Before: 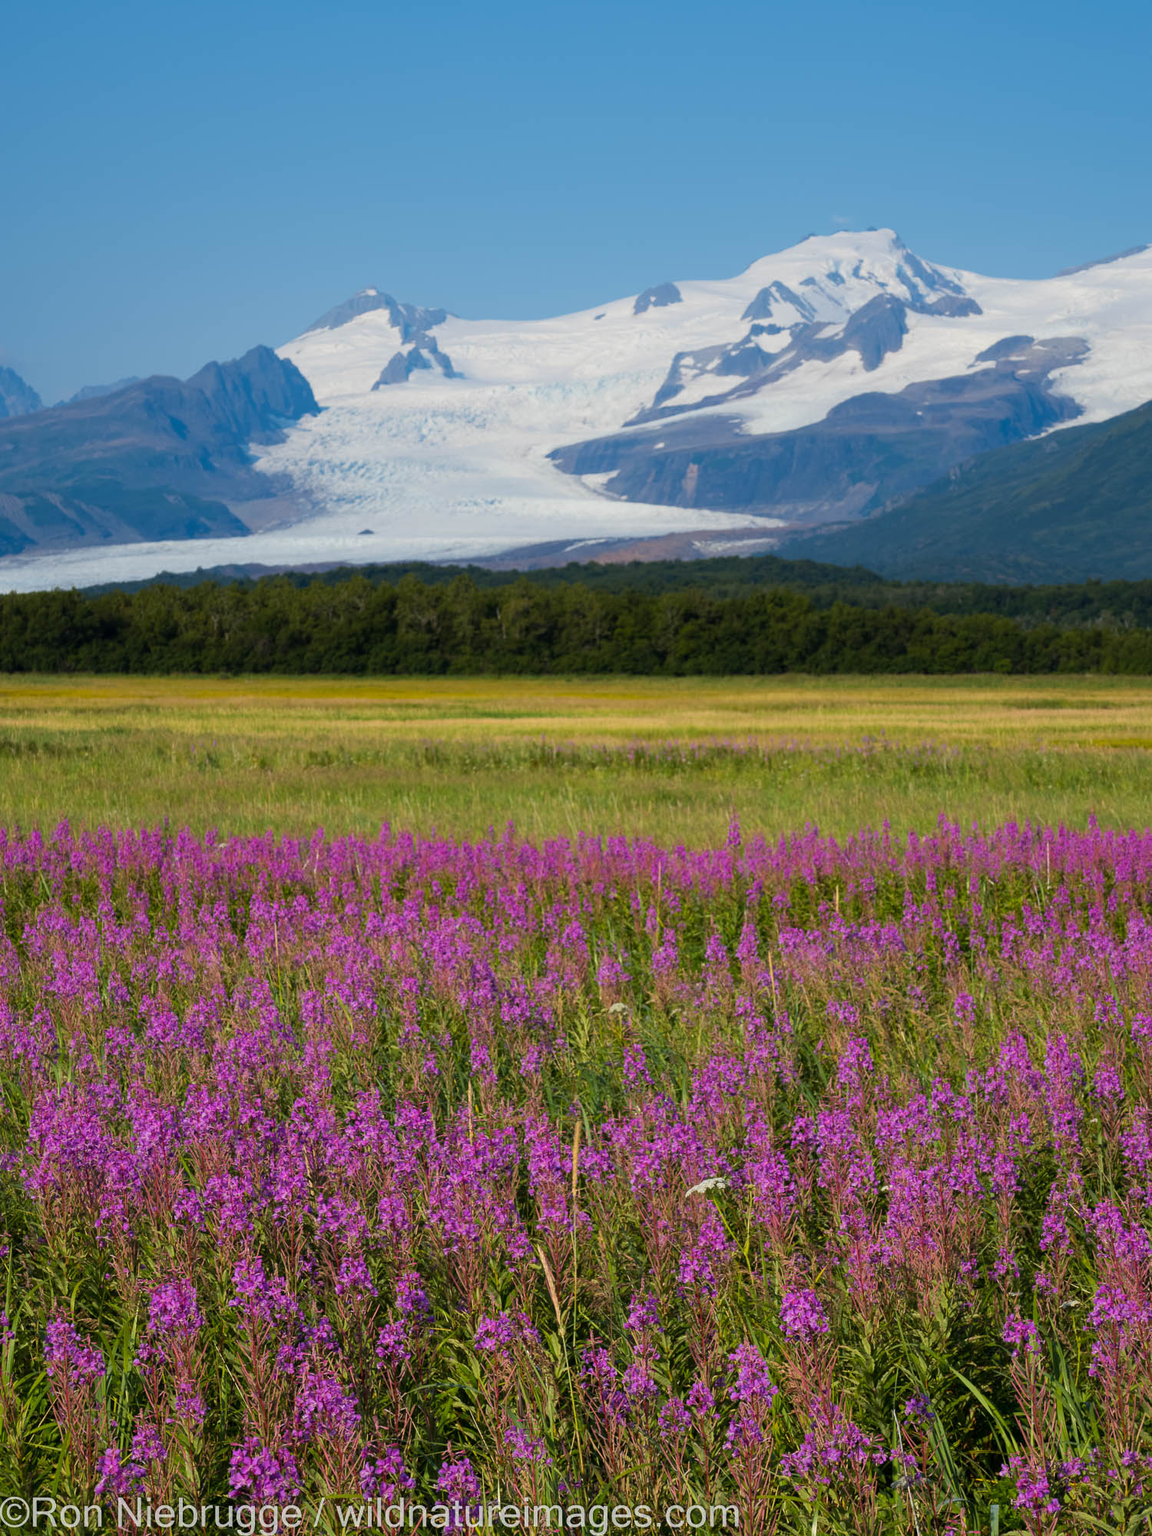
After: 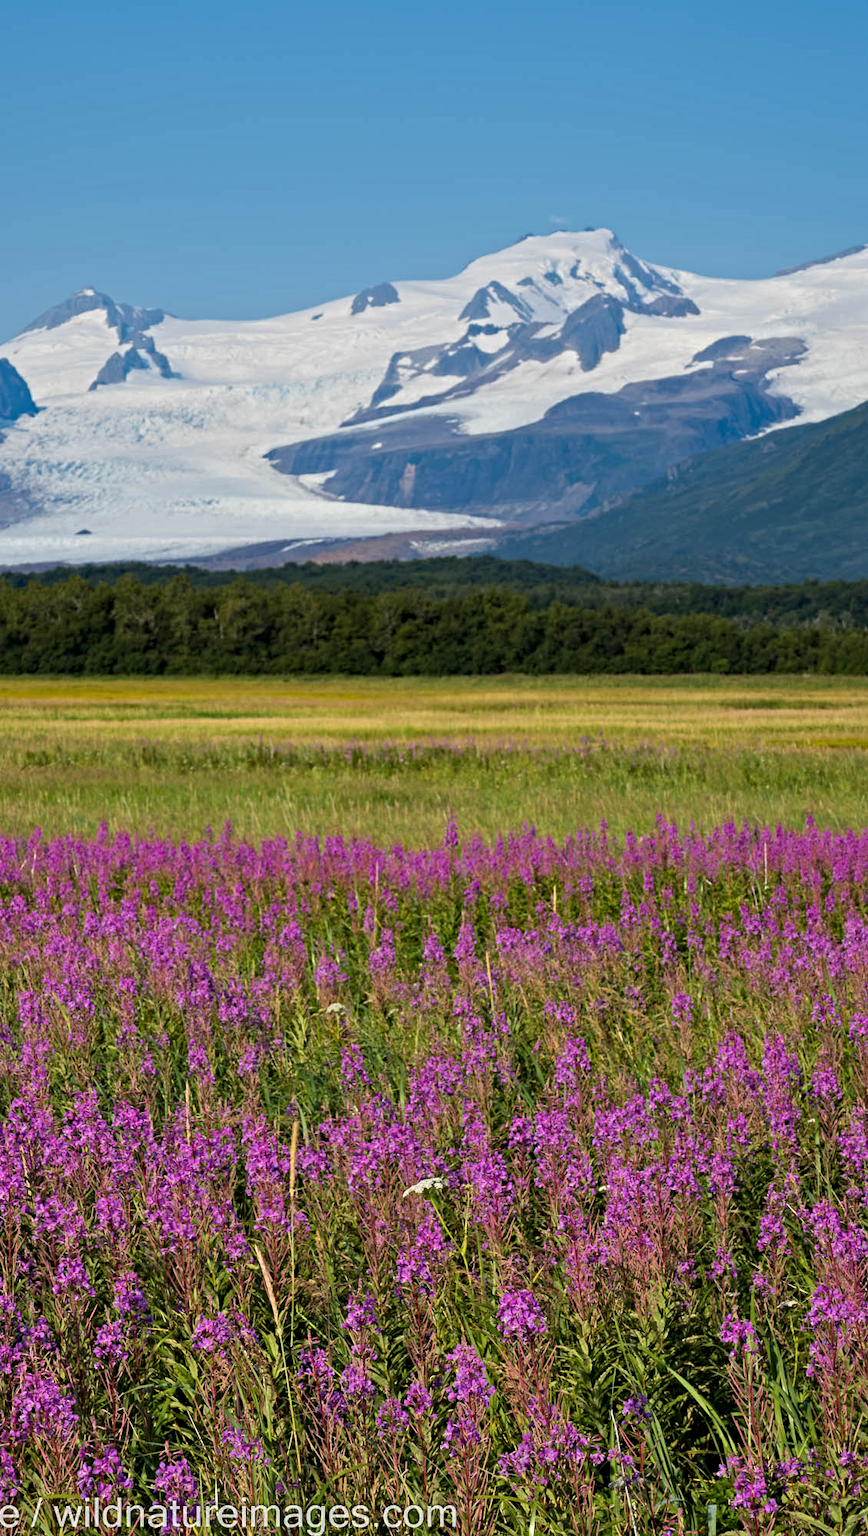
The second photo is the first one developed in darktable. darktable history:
contrast equalizer: y [[0.5, 0.501, 0.525, 0.597, 0.58, 0.514], [0.5 ×6], [0.5 ×6], [0 ×6], [0 ×6]]
crop and rotate: left 24.6%
tone equalizer: on, module defaults
bloom: size 13.65%, threshold 98.39%, strength 4.82%
shadows and highlights: shadows 37.27, highlights -28.18, soften with gaussian
